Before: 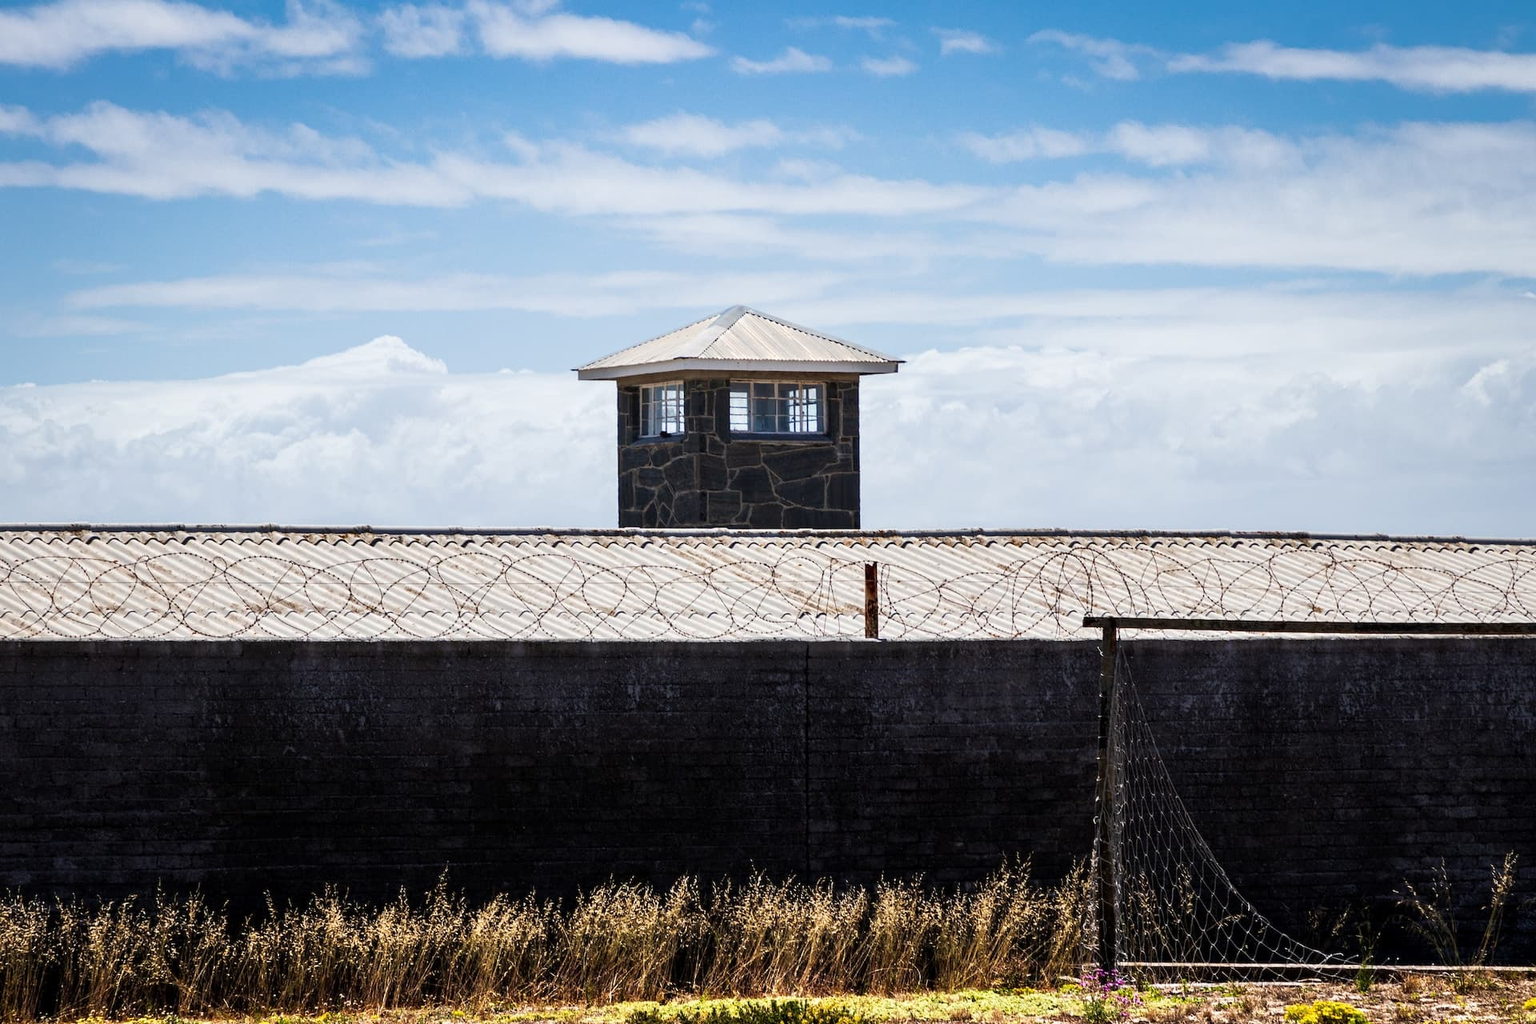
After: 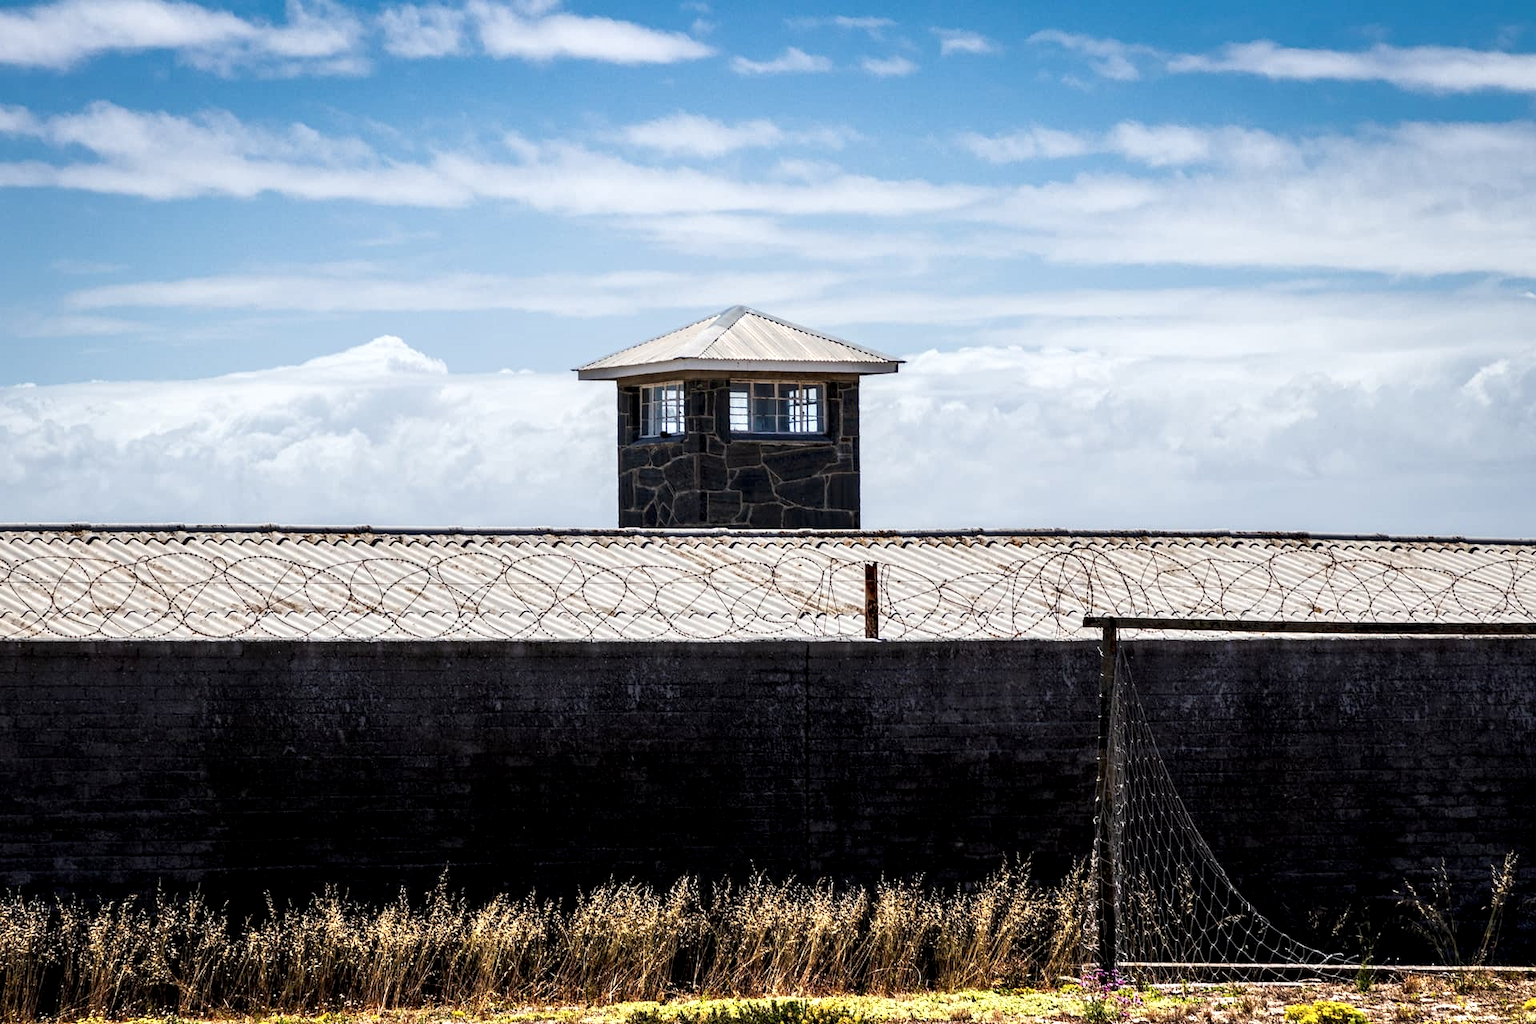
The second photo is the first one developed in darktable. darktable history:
local contrast: detail 134%, midtone range 0.745
